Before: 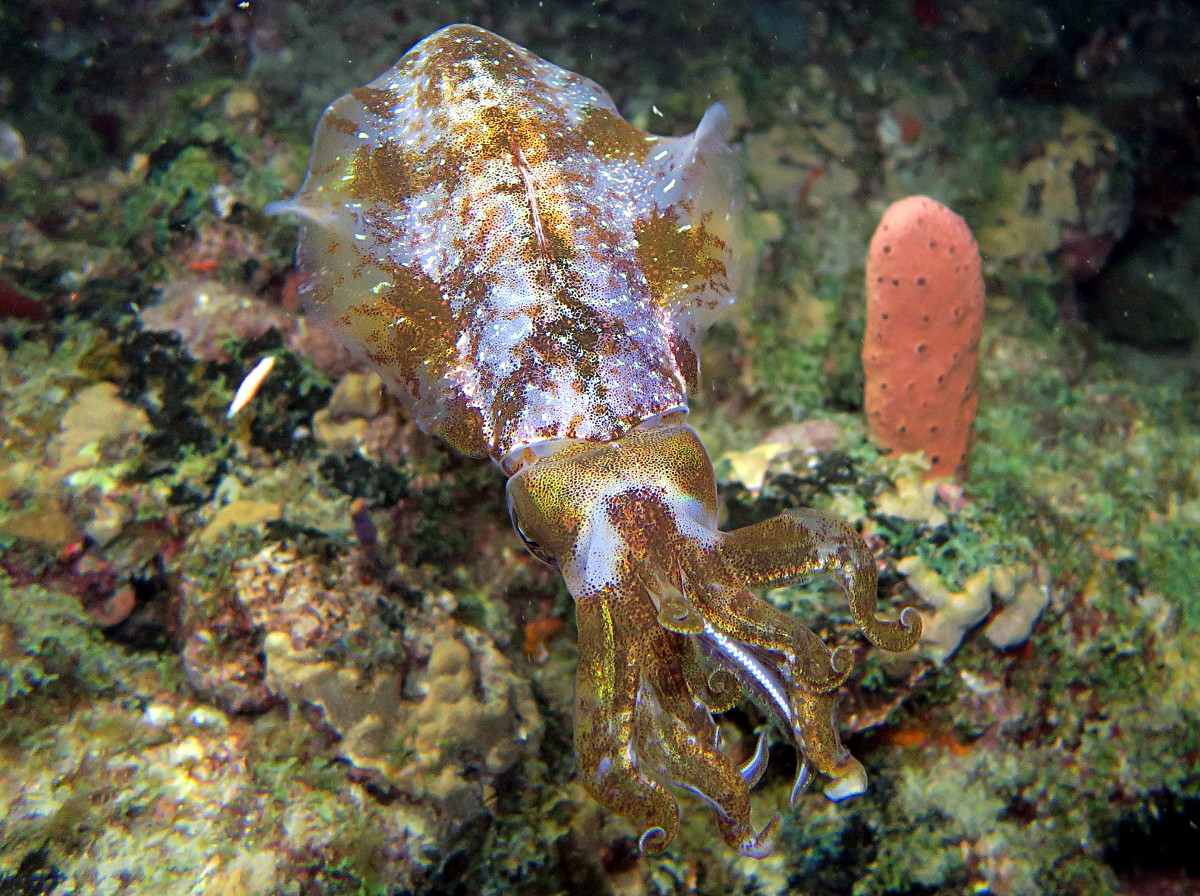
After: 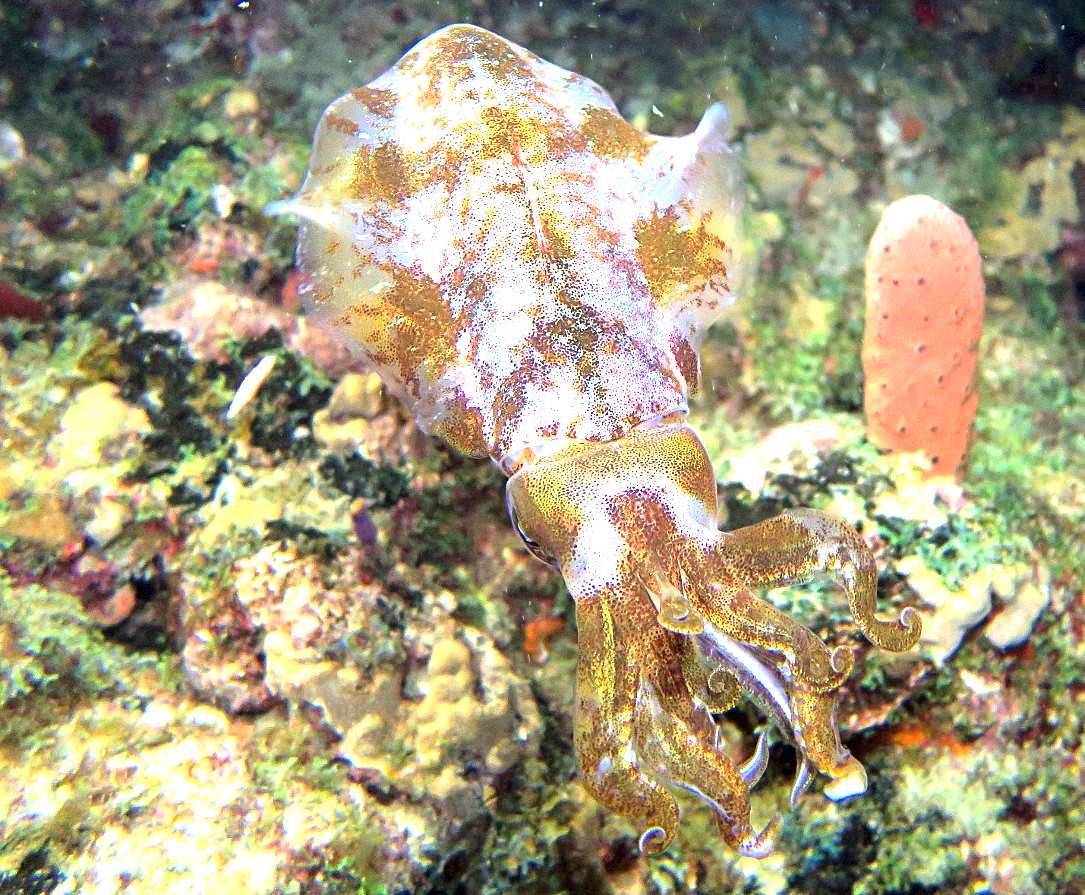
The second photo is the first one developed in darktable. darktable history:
exposure: black level correction 0, exposure 1.623 EV, compensate exposure bias true, compensate highlight preservation false
crop: right 9.517%, bottom 0.038%
